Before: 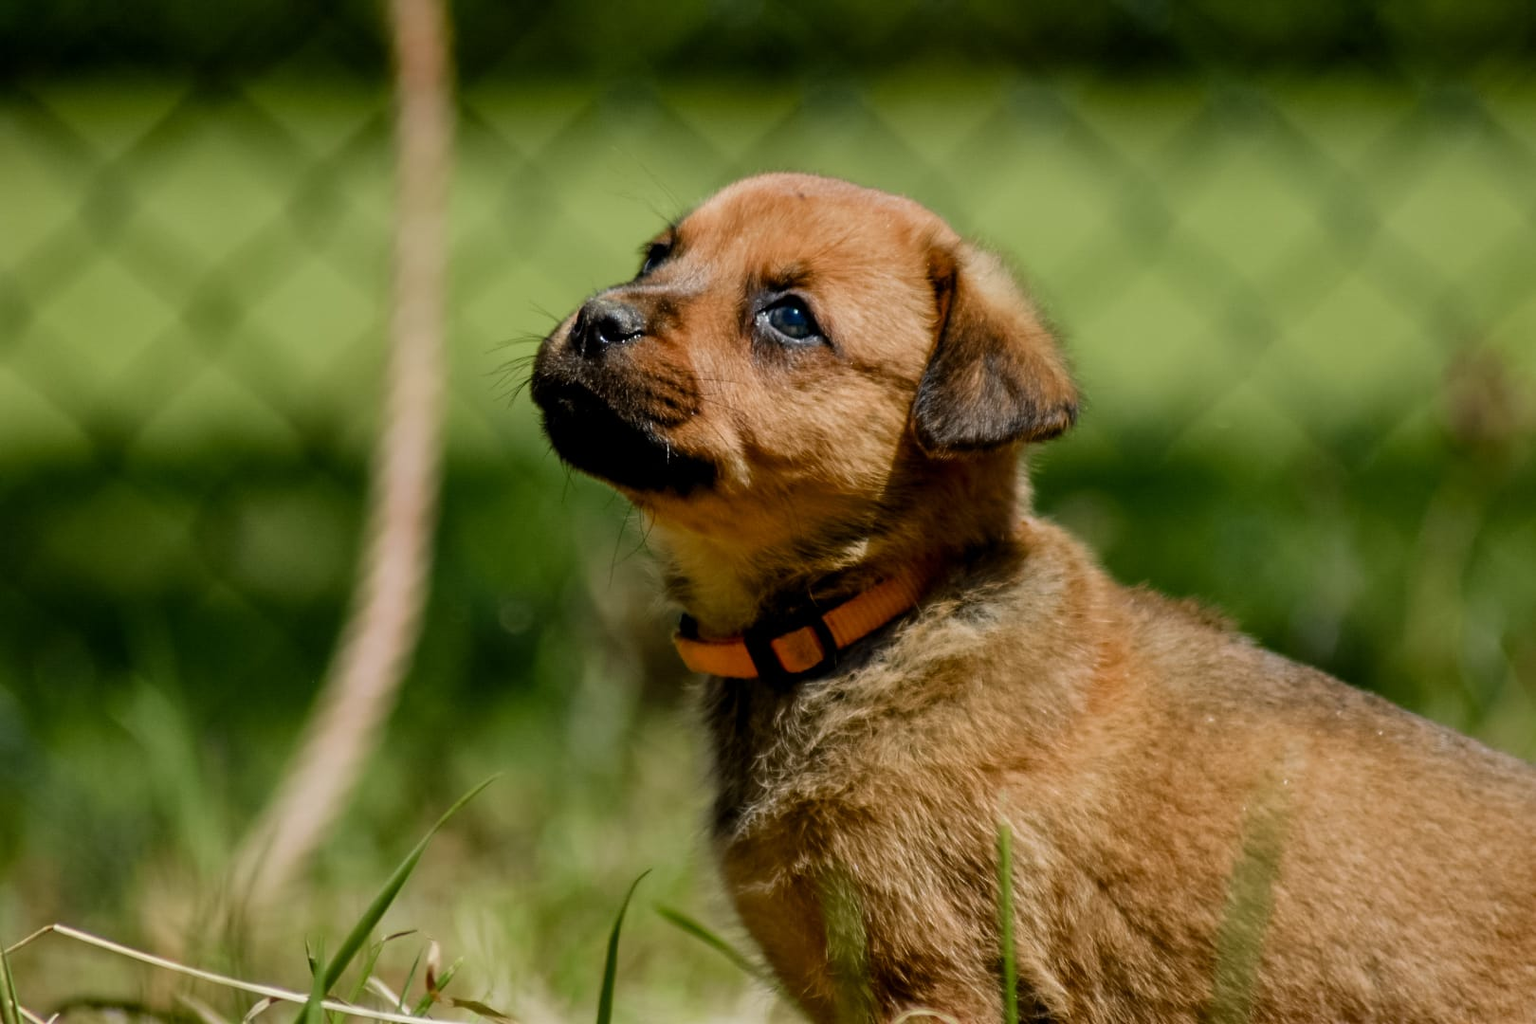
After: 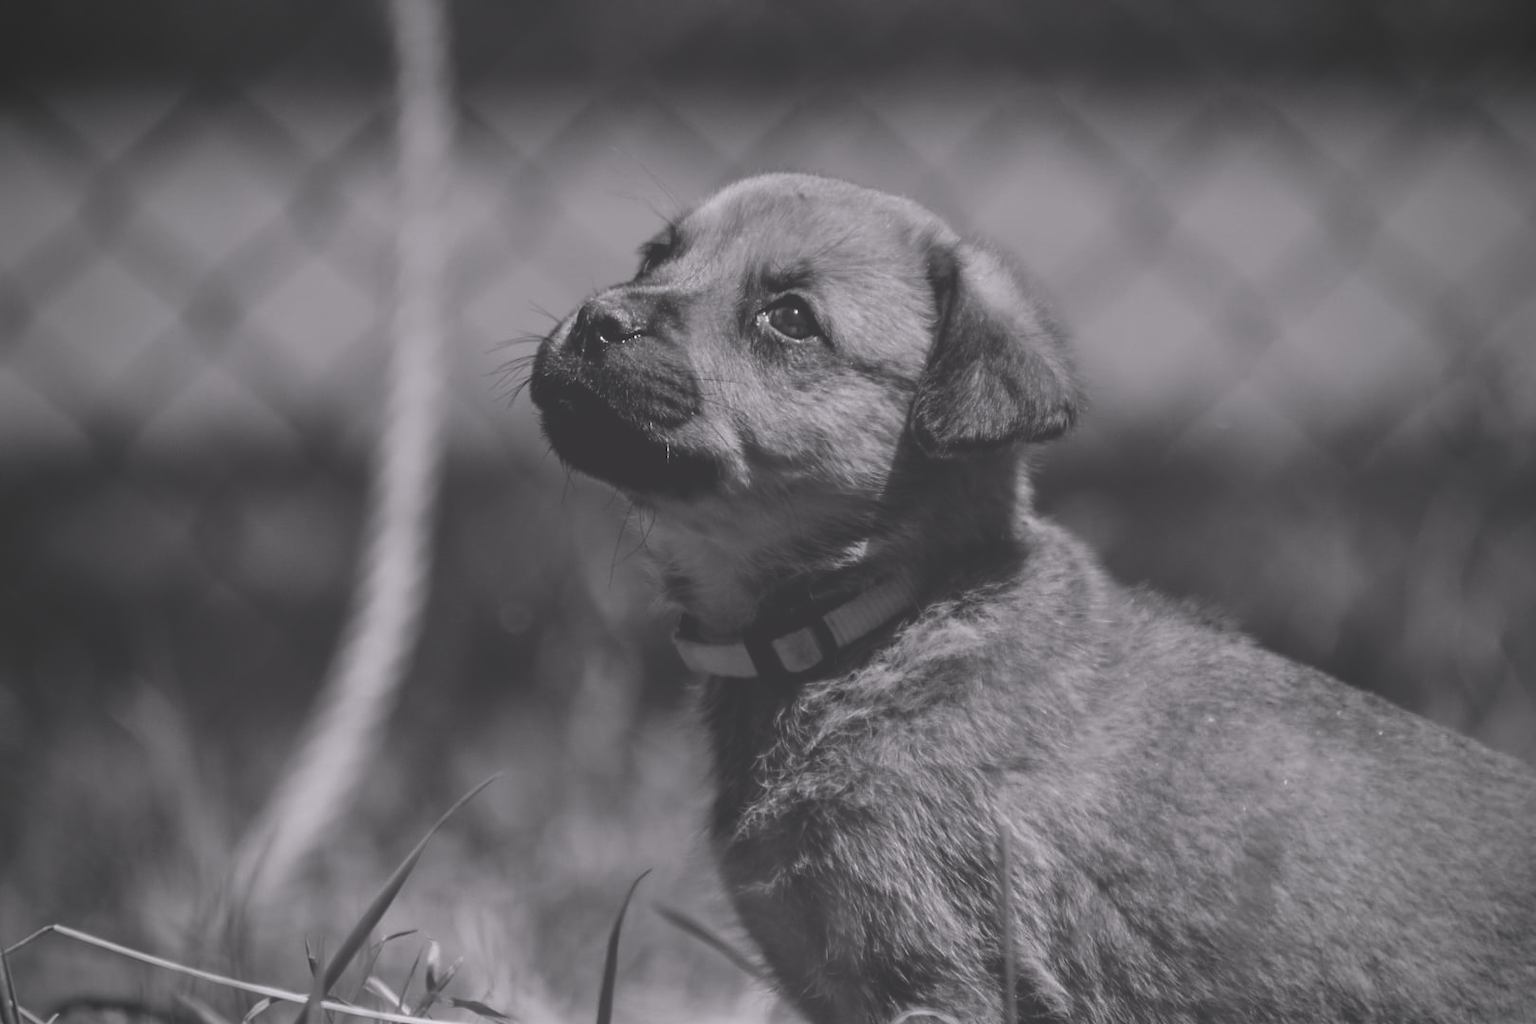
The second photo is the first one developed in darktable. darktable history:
color correction: highlights a* 1.59, highlights b* -1.7, saturation 2.48
exposure: black level correction -0.041, exposure 0.064 EV, compensate highlight preservation false
color calibration: output gray [0.22, 0.42, 0.37, 0], gray › normalize channels true, illuminant same as pipeline (D50), adaptation XYZ, x 0.346, y 0.359, gamut compression 0
vignetting: fall-off start 71.74%
